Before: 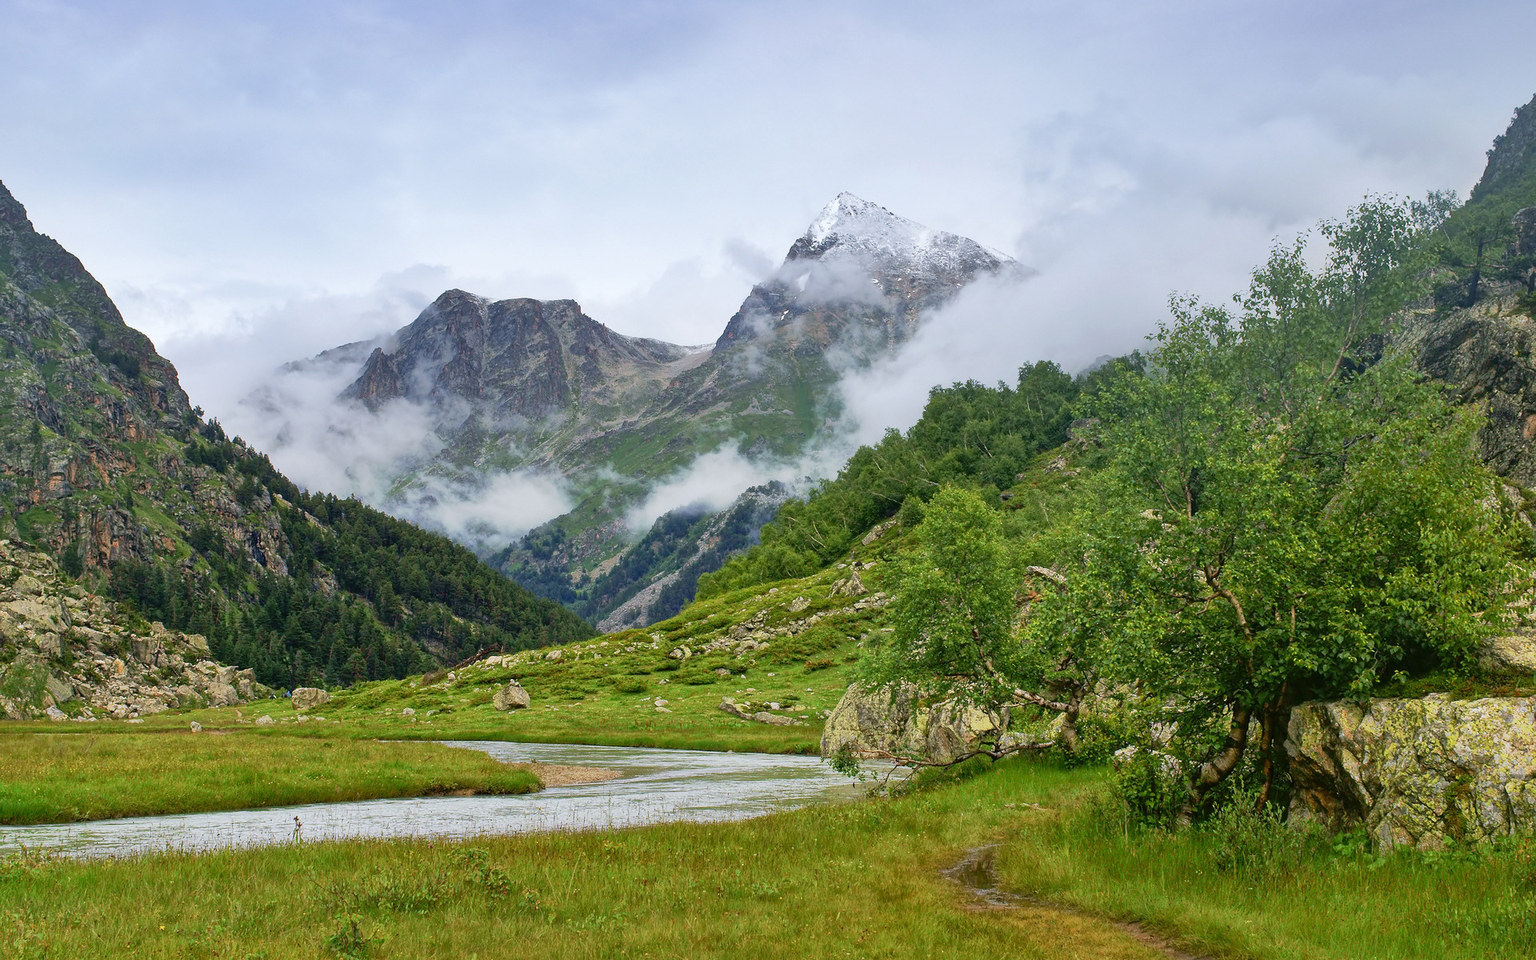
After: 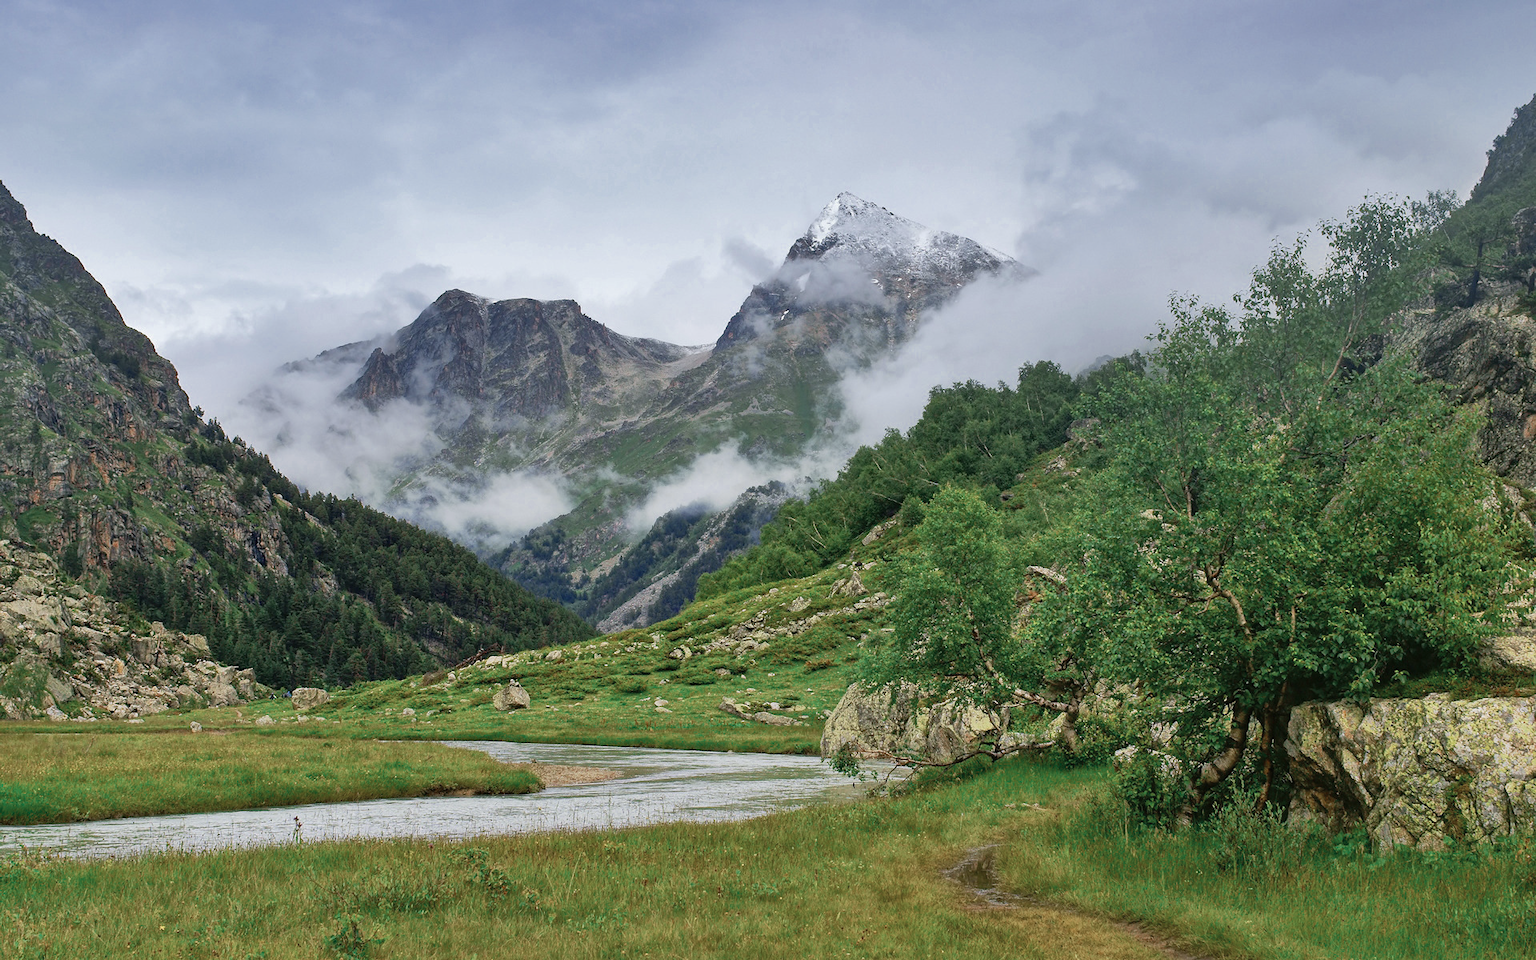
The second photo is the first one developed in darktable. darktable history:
color zones: curves: ch0 [(0, 0.5) (0.125, 0.4) (0.25, 0.5) (0.375, 0.4) (0.5, 0.4) (0.625, 0.35) (0.75, 0.35) (0.875, 0.5)]; ch1 [(0, 0.35) (0.125, 0.45) (0.25, 0.35) (0.375, 0.35) (0.5, 0.35) (0.625, 0.35) (0.75, 0.45) (0.875, 0.35)]; ch2 [(0, 0.6) (0.125, 0.5) (0.25, 0.5) (0.375, 0.6) (0.5, 0.6) (0.625, 0.5) (0.75, 0.5) (0.875, 0.5)]
shadows and highlights: shadows 32, highlights -32, soften with gaussian
